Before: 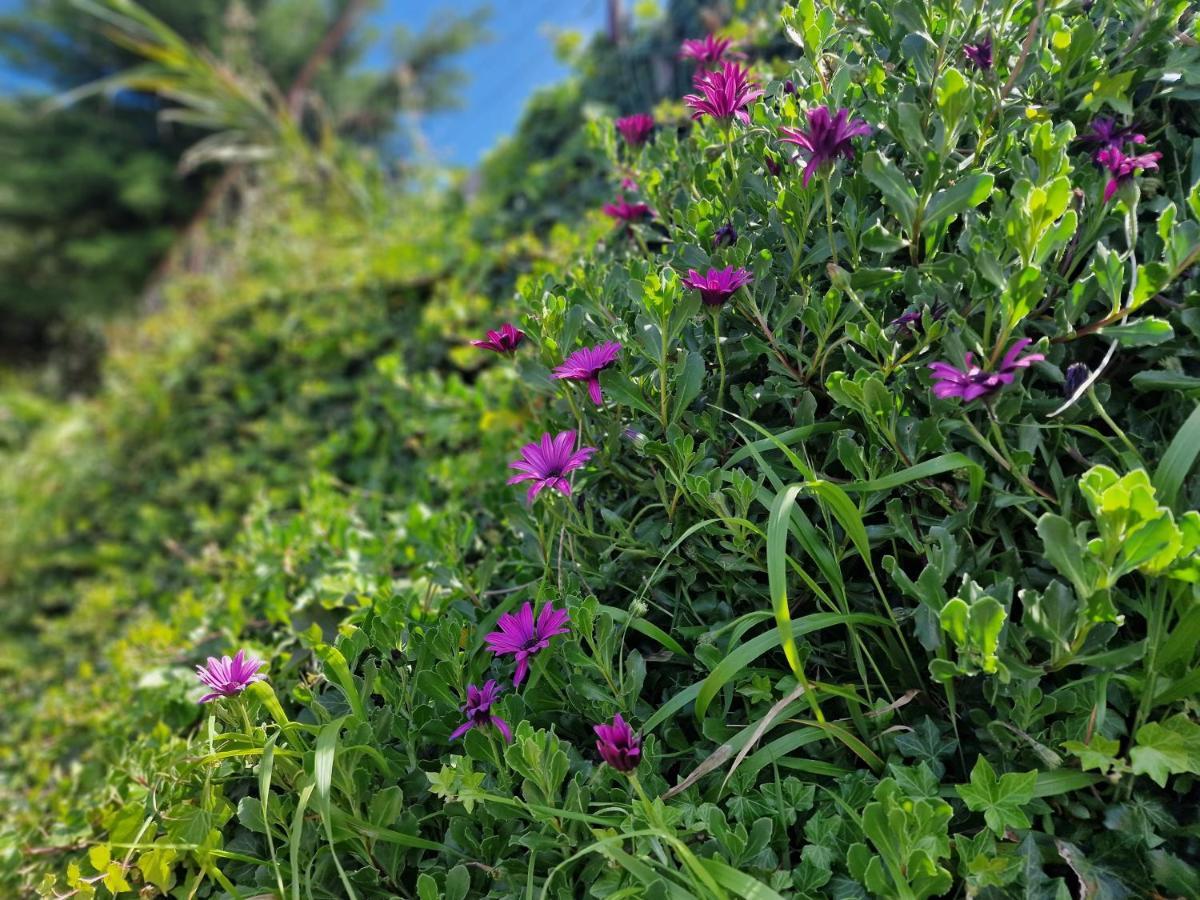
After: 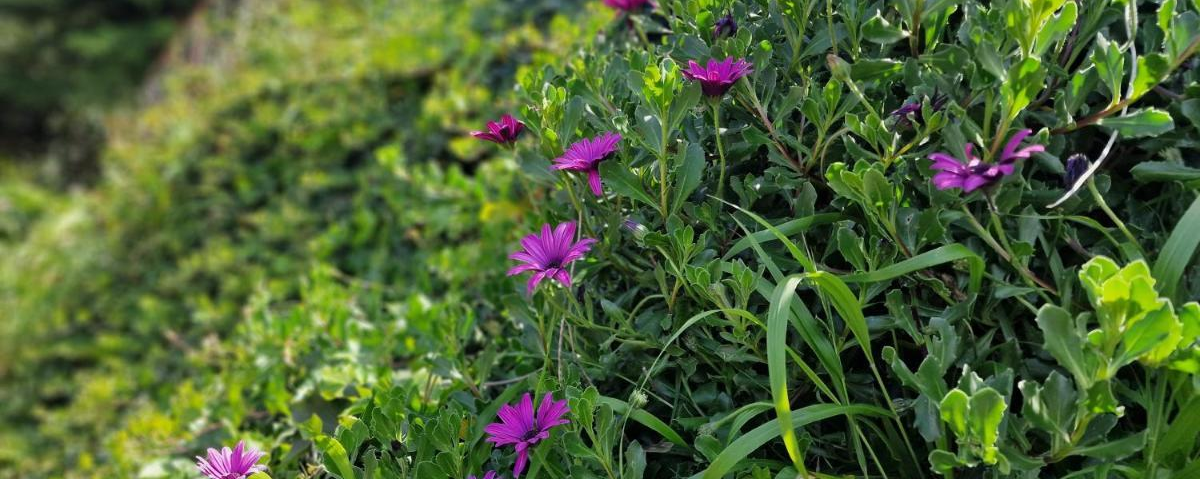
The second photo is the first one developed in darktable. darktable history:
crop and rotate: top 23.273%, bottom 23.405%
